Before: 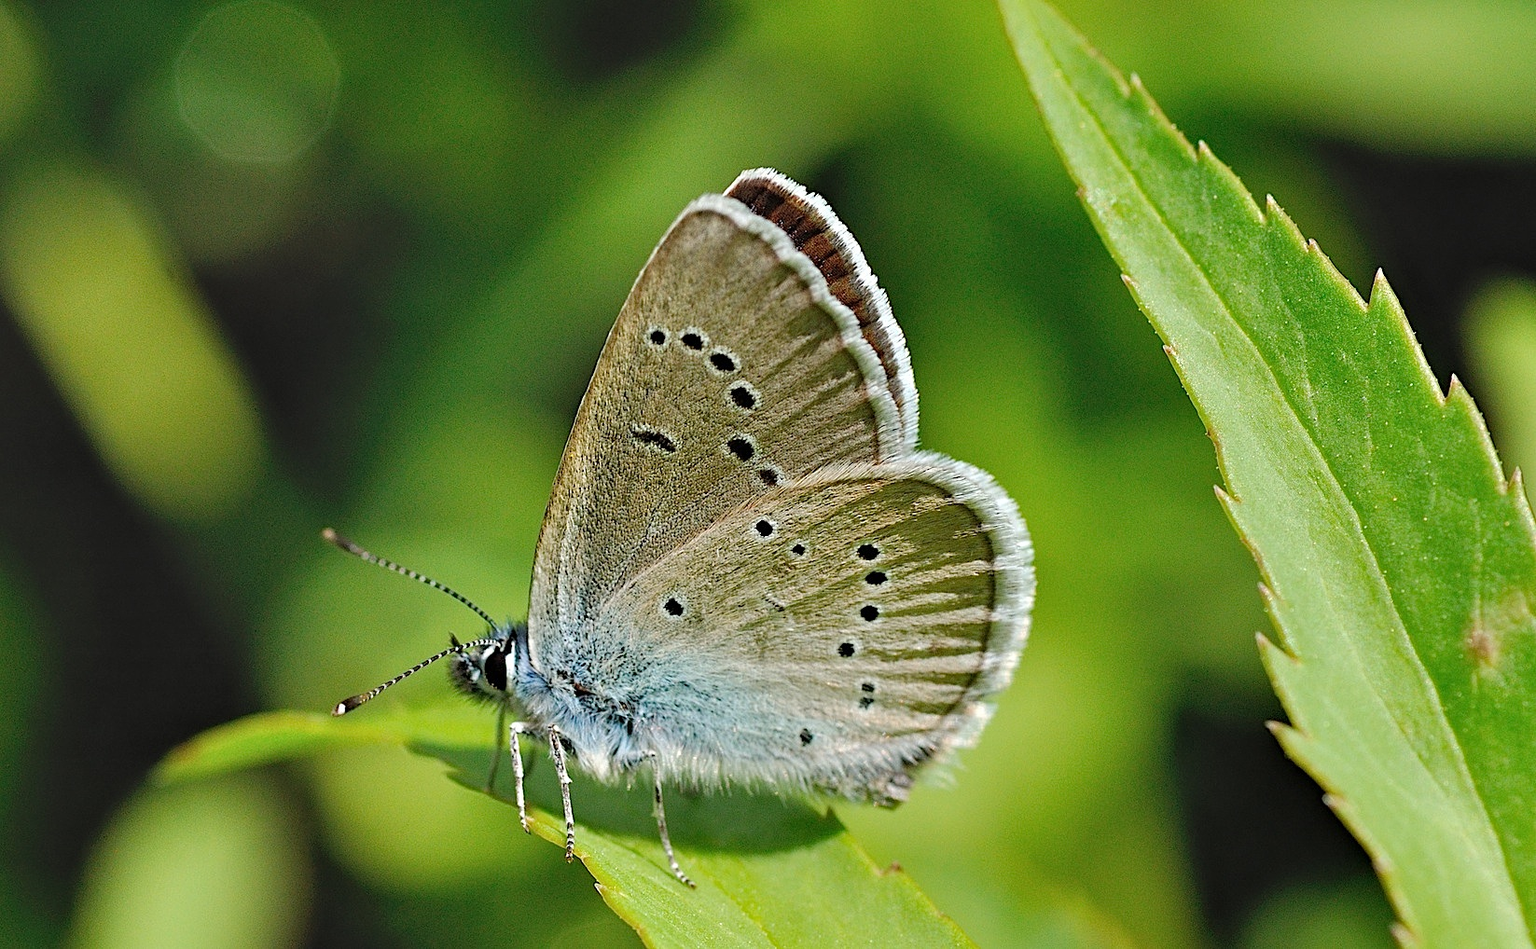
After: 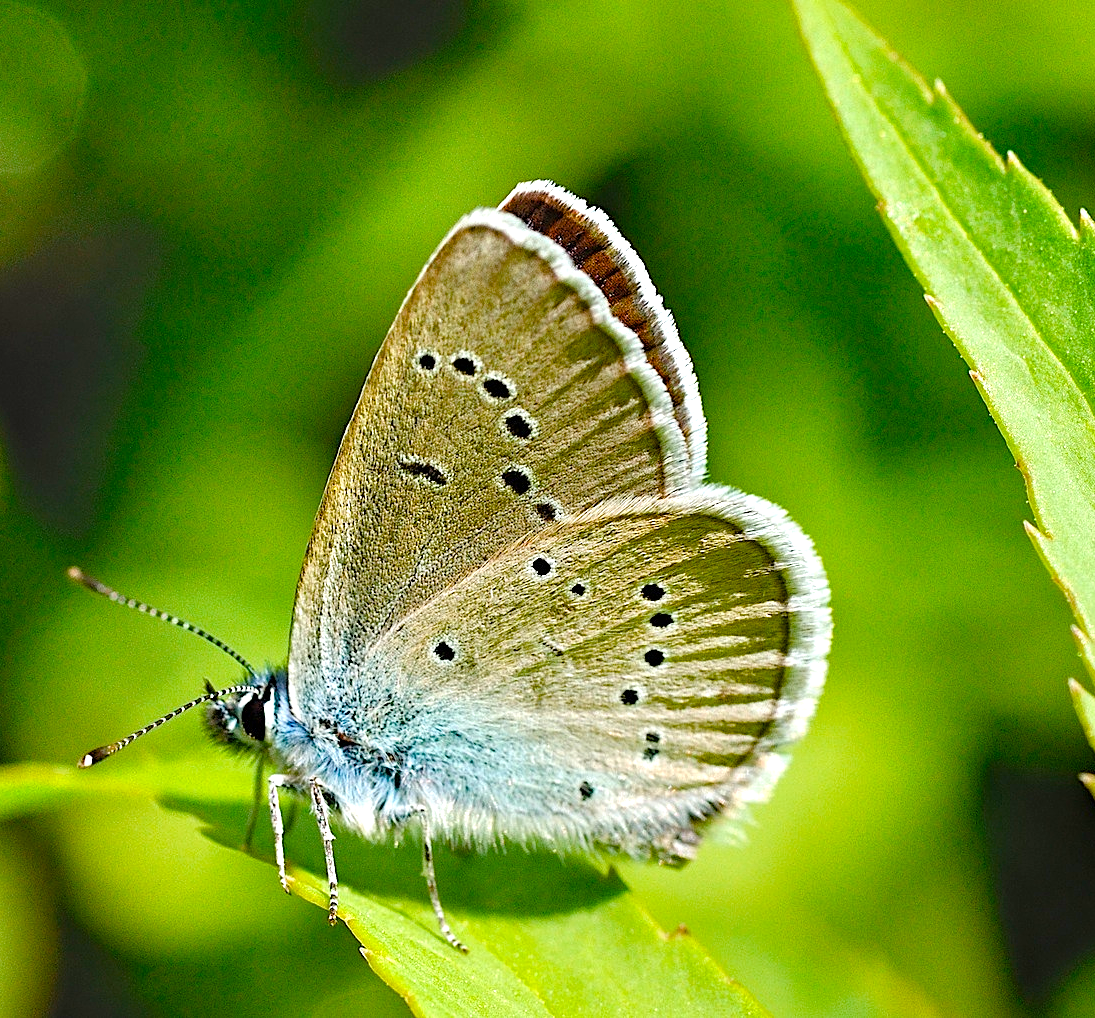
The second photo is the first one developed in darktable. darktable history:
color balance rgb: linear chroma grading › shadows -2.2%, linear chroma grading › highlights -15%, linear chroma grading › global chroma -10%, linear chroma grading › mid-tones -10%, perceptual saturation grading › global saturation 45%, perceptual saturation grading › highlights -50%, perceptual saturation grading › shadows 30%, perceptual brilliance grading › global brilliance 18%, global vibrance 45%
crop: left 16.899%, right 16.556%
